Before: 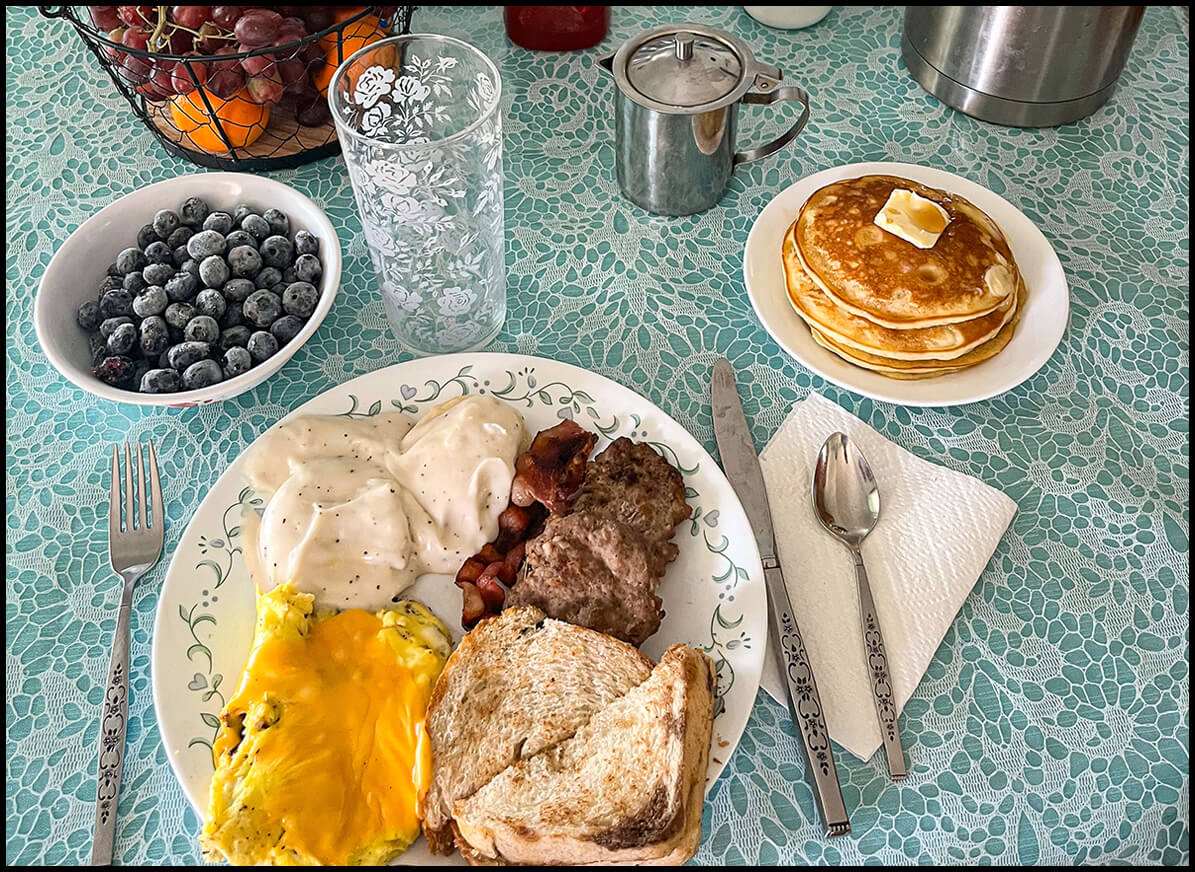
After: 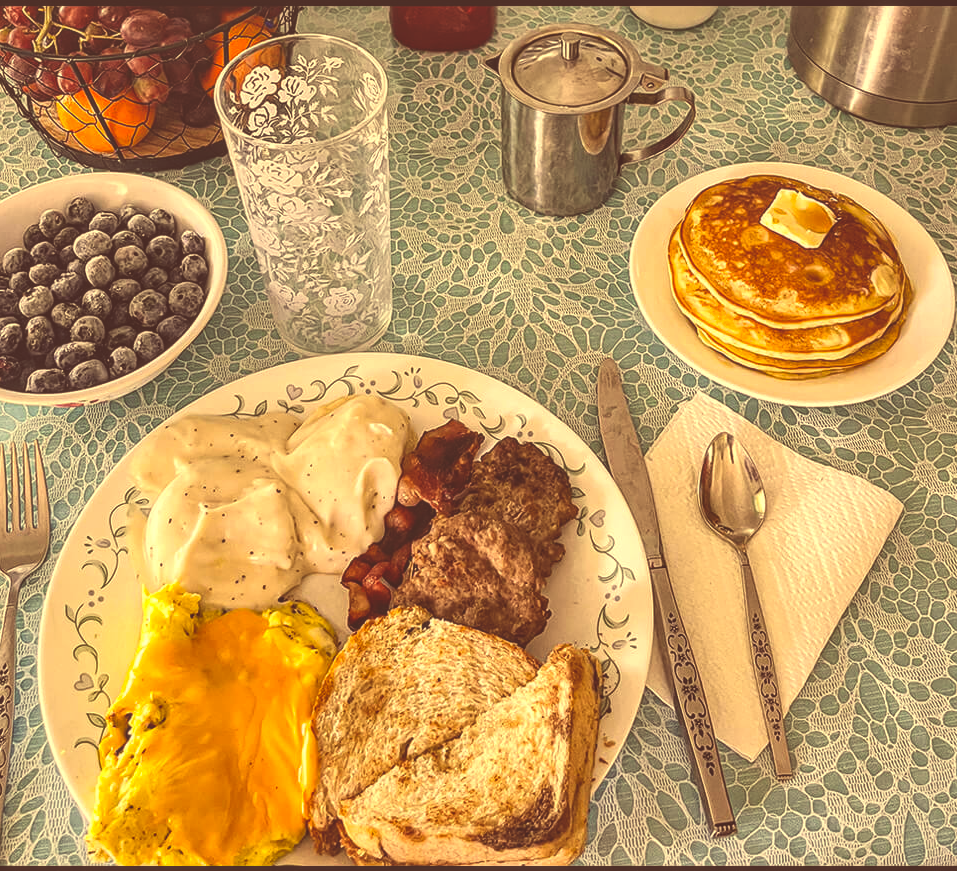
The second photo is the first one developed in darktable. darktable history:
exposure: black level correction -0.039, exposure 0.06 EV, compensate highlight preservation false
color correction: highlights a* 9.89, highlights b* 39.2, shadows a* 15.06, shadows b* 3.14
crop and rotate: left 9.583%, right 10.256%
local contrast: on, module defaults
